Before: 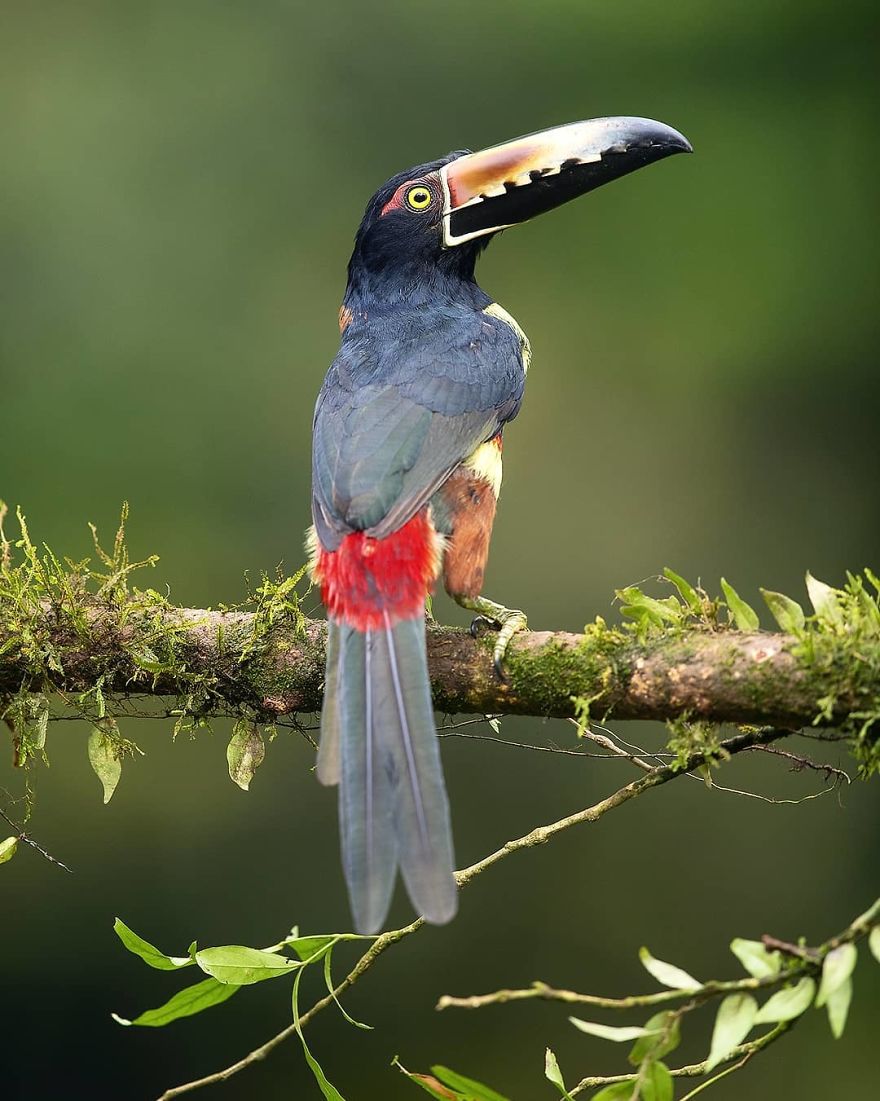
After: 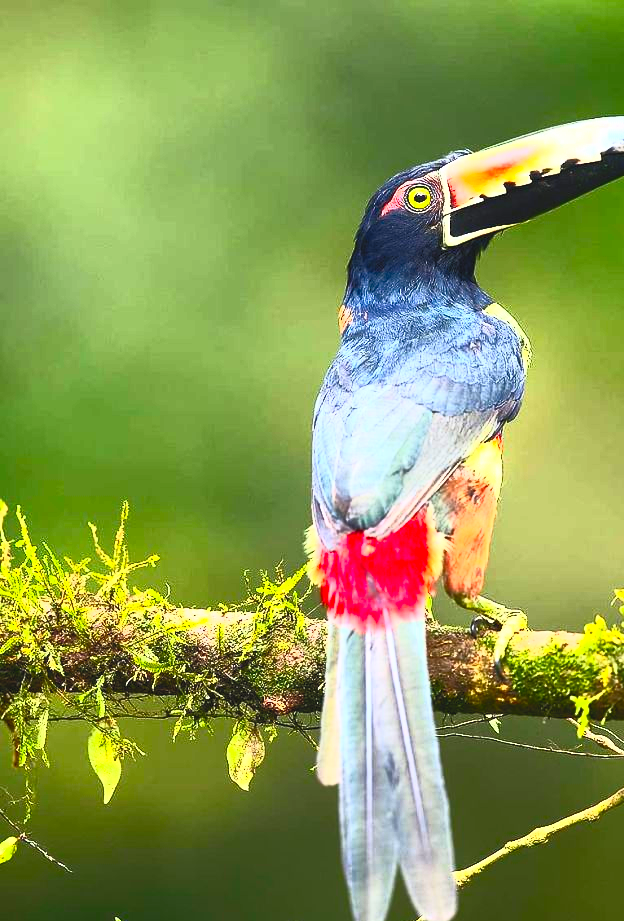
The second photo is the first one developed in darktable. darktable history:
contrast brightness saturation: contrast 0.995, brightness 0.985, saturation 0.983
crop: right 29.017%, bottom 16.278%
